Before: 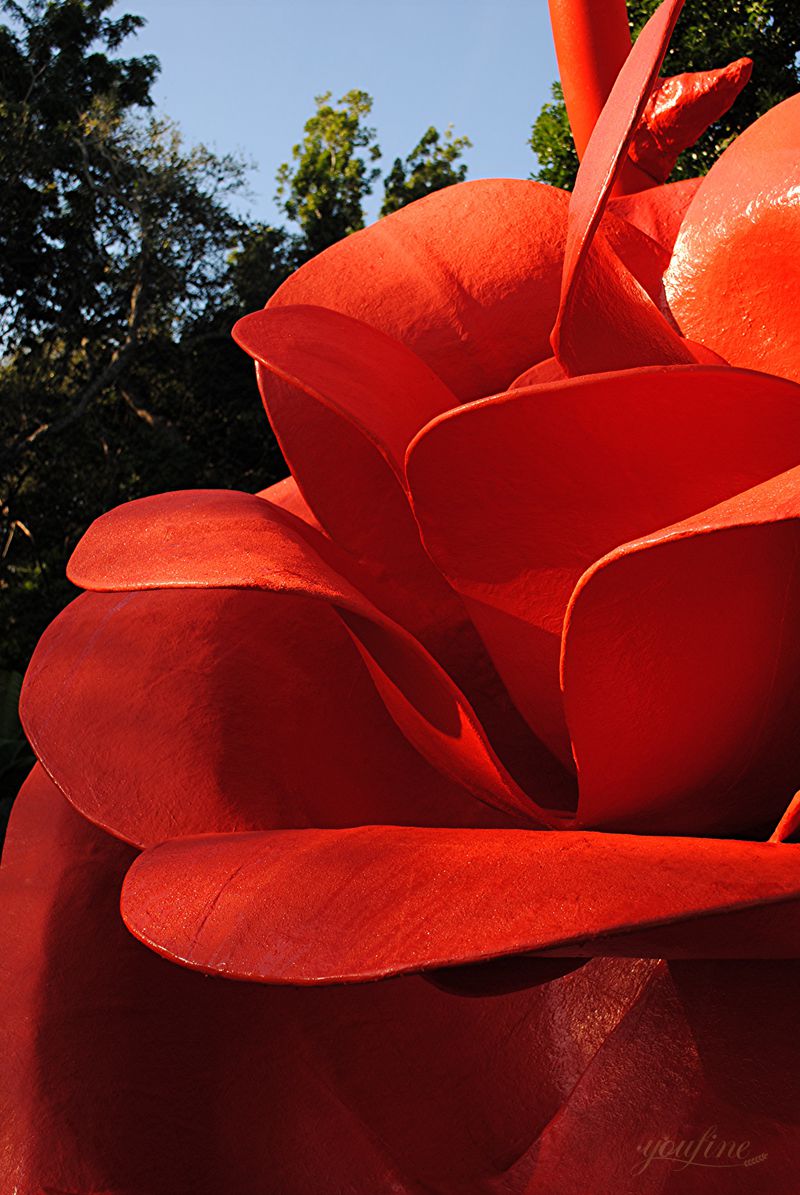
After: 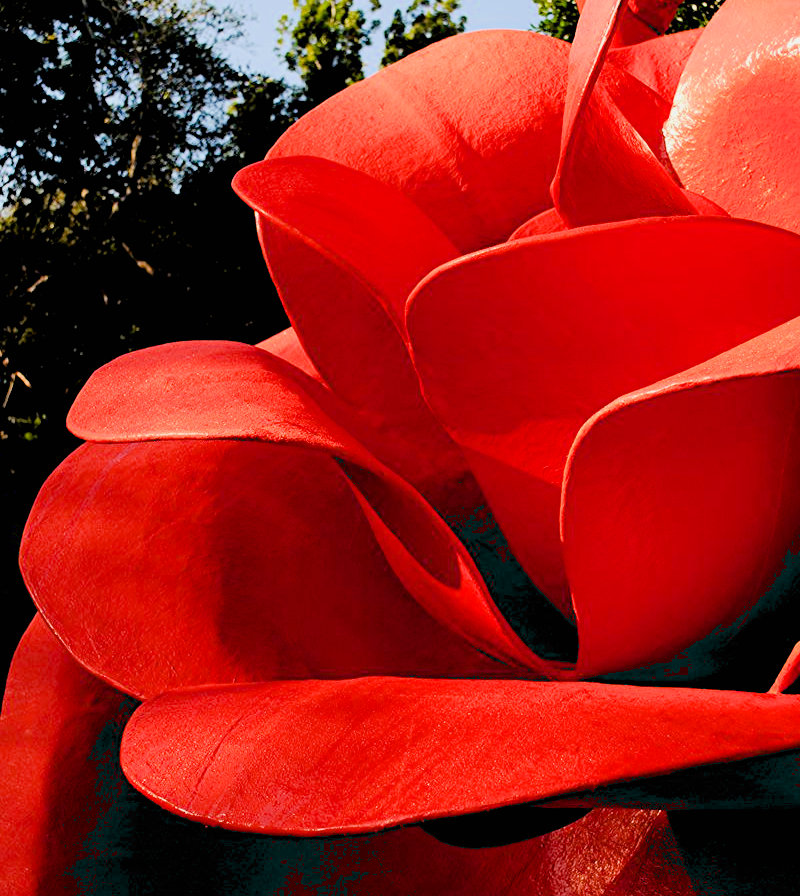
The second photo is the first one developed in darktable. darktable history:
filmic rgb: black relative exposure -6.82 EV, white relative exposure 5.89 EV, hardness 2.71
levels: levels [0, 0.476, 0.951]
exposure: black level correction 0.01, exposure 1 EV, compensate highlight preservation false
crop and rotate: top 12.5%, bottom 12.5%
